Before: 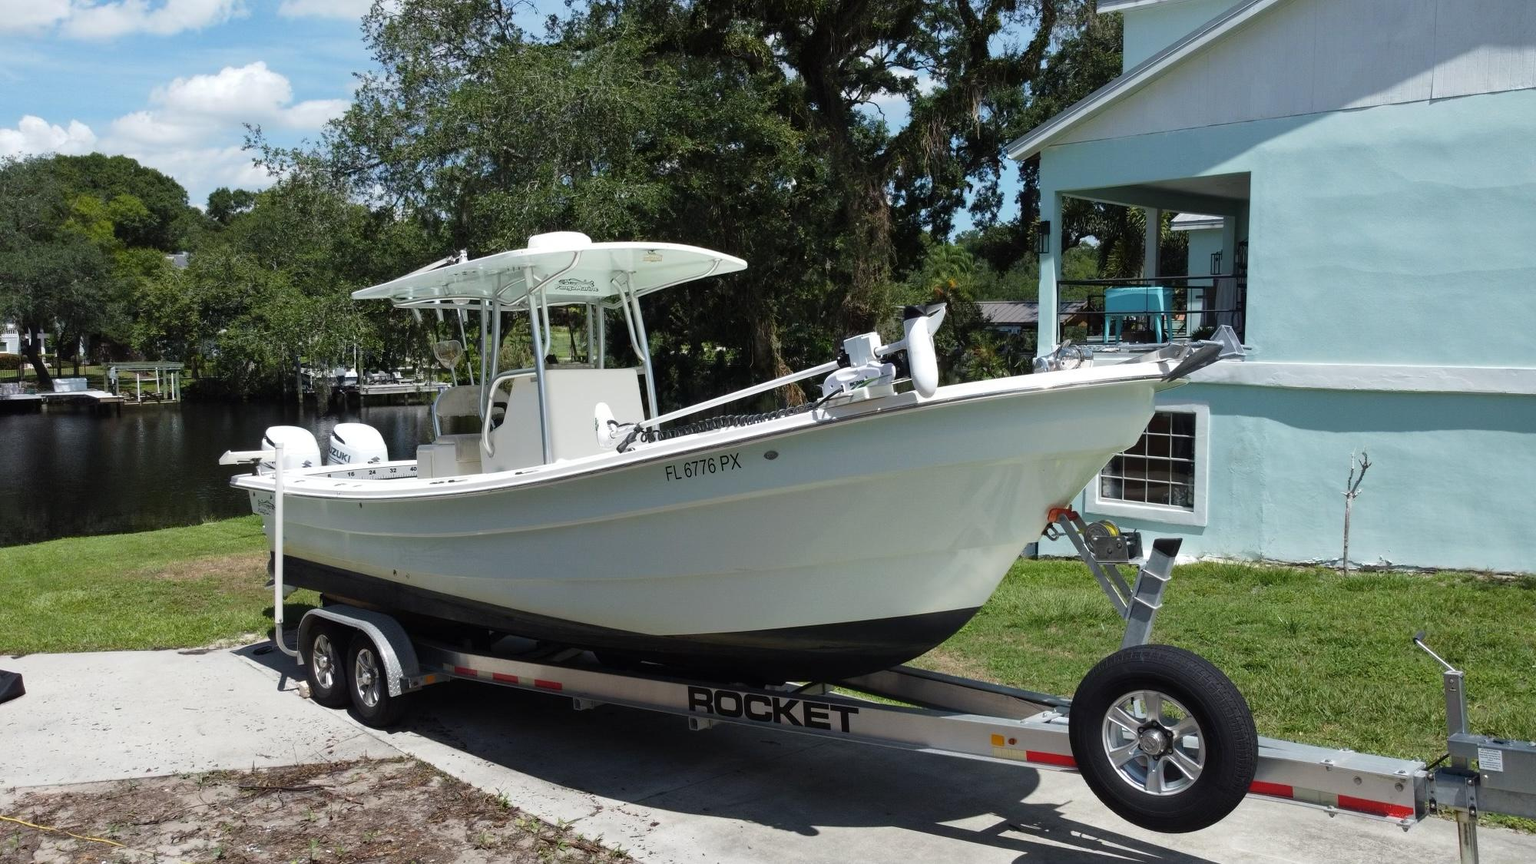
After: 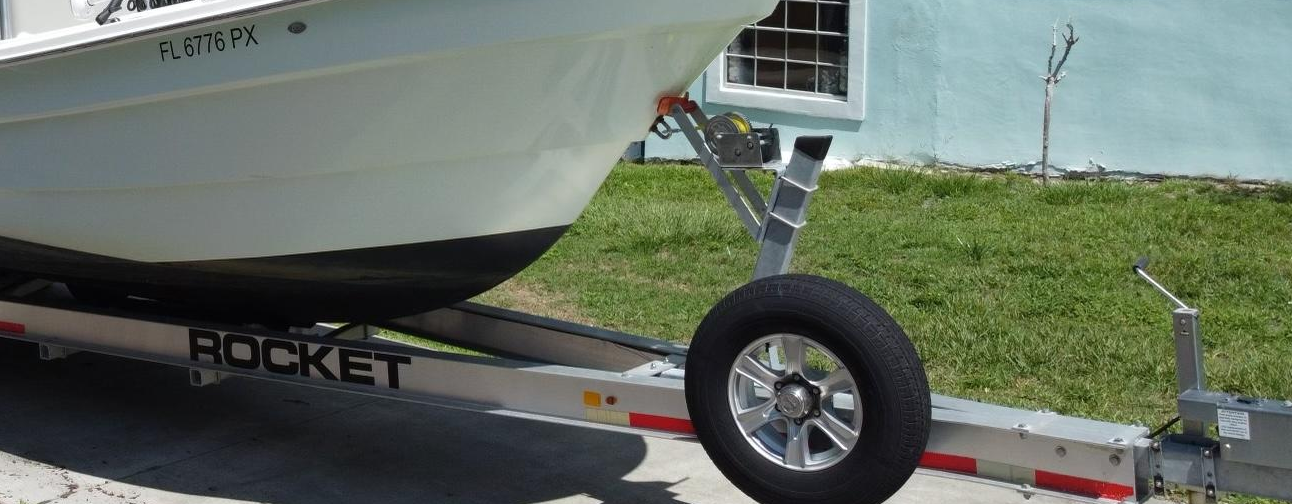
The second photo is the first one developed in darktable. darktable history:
crop and rotate: left 35.377%, top 50.266%, bottom 4.901%
color correction: highlights b* 0.027
